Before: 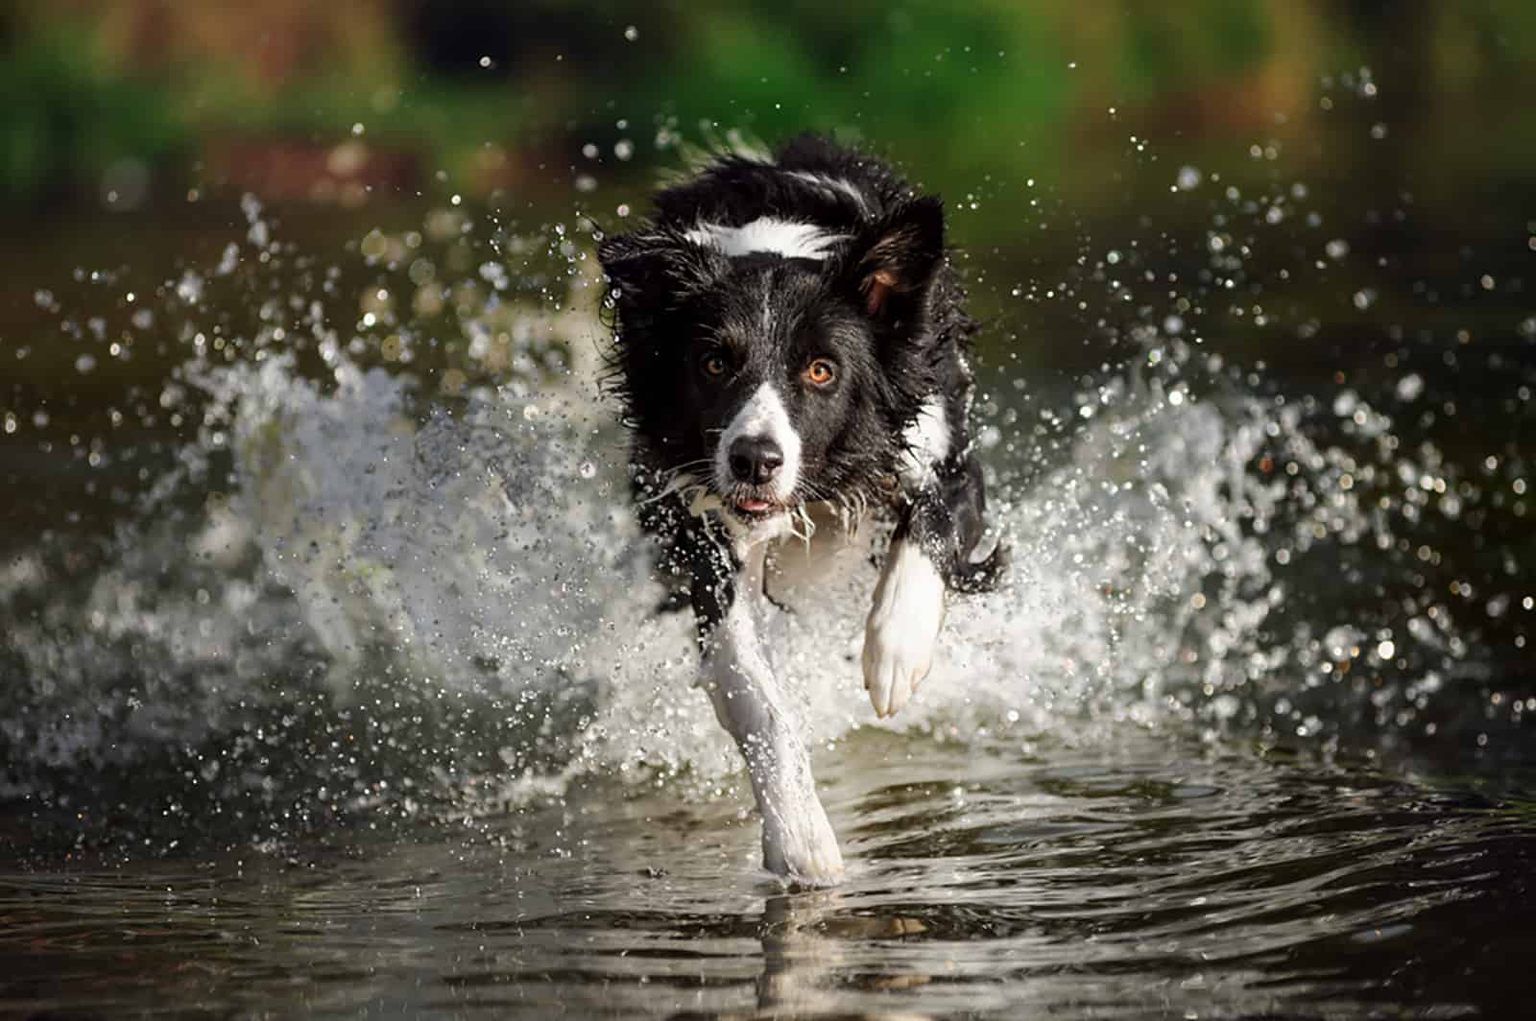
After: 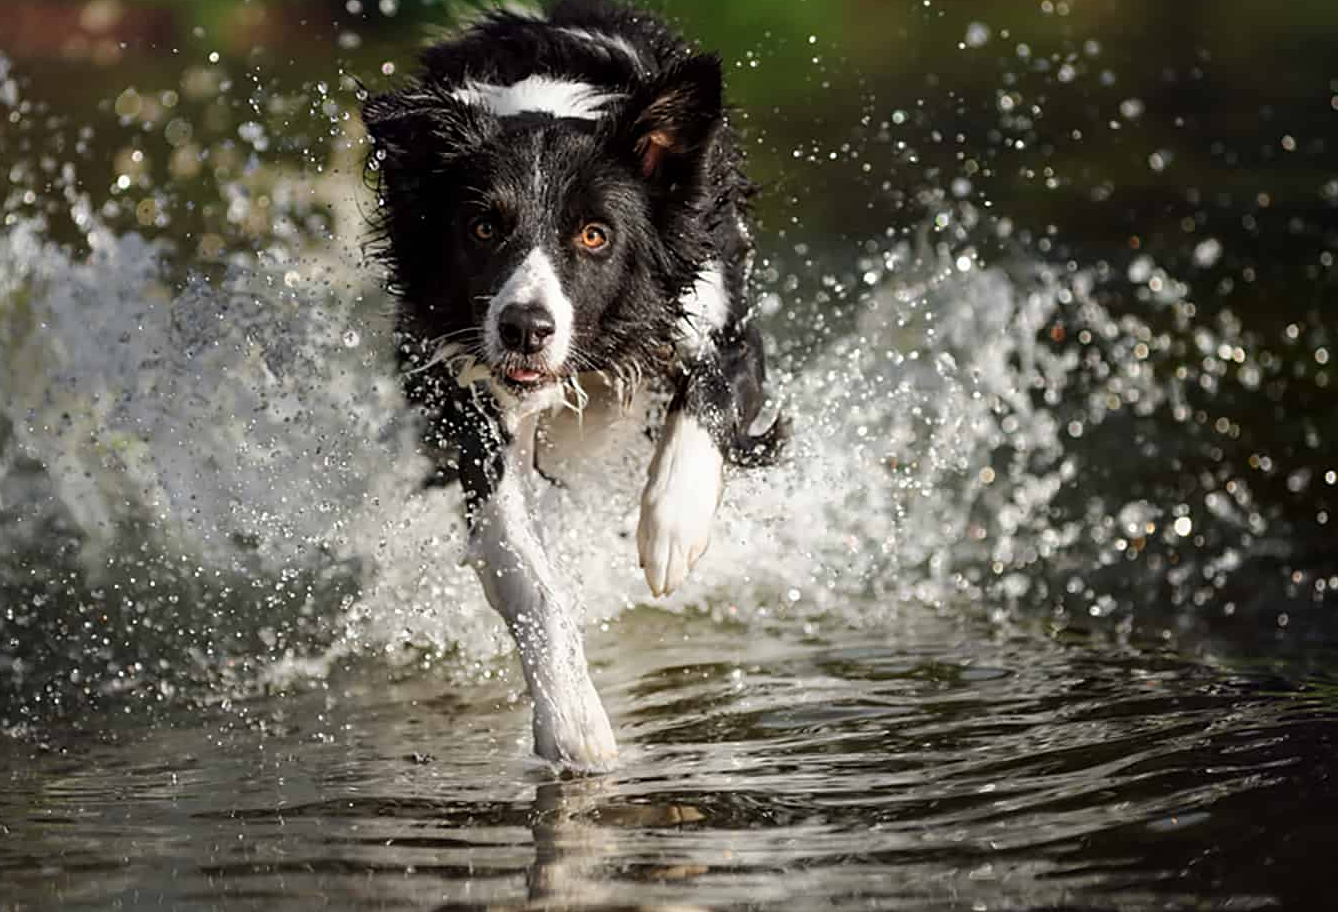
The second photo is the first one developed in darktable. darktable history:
crop: left 16.315%, top 14.246%
sharpen: amount 0.2
